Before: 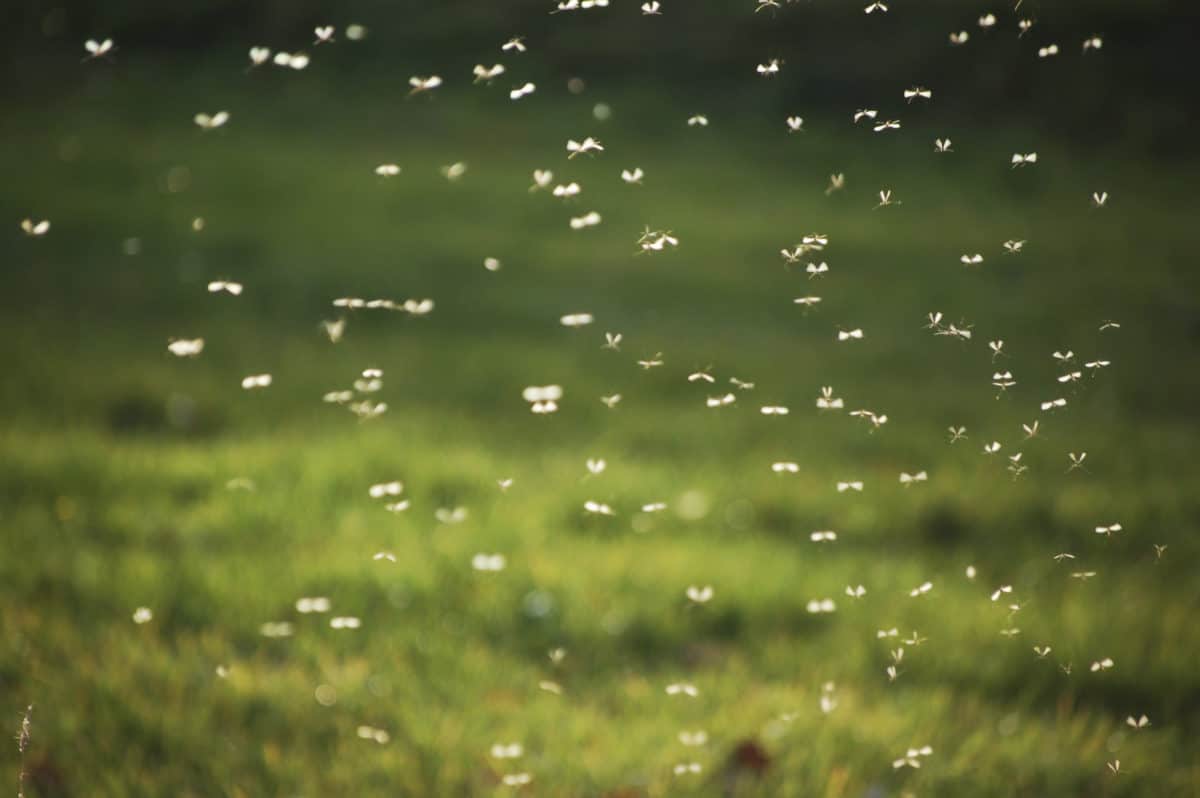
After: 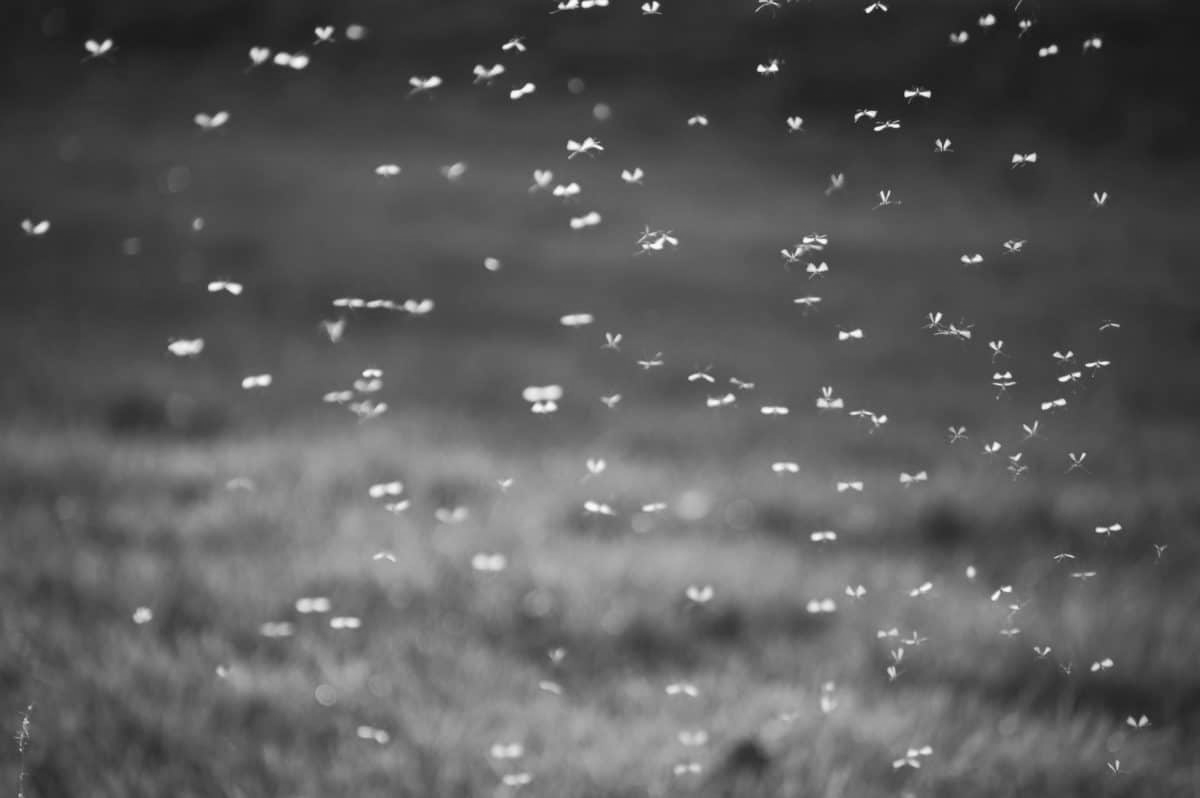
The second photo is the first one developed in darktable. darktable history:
monochrome: a 32, b 64, size 2.3
vibrance: on, module defaults
